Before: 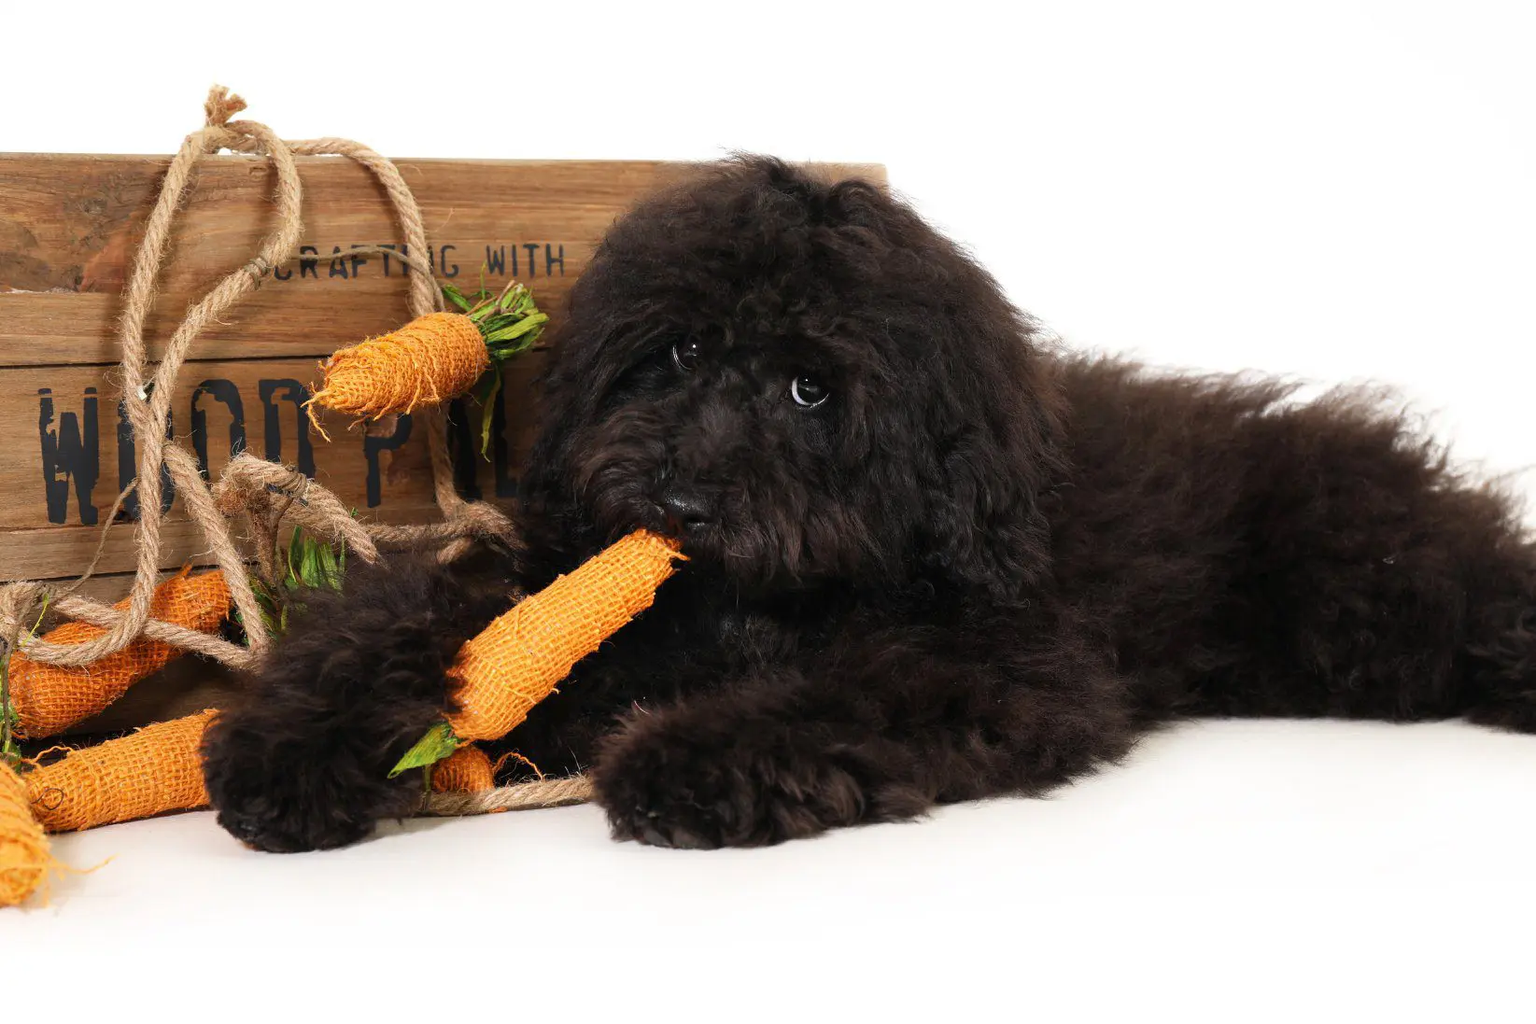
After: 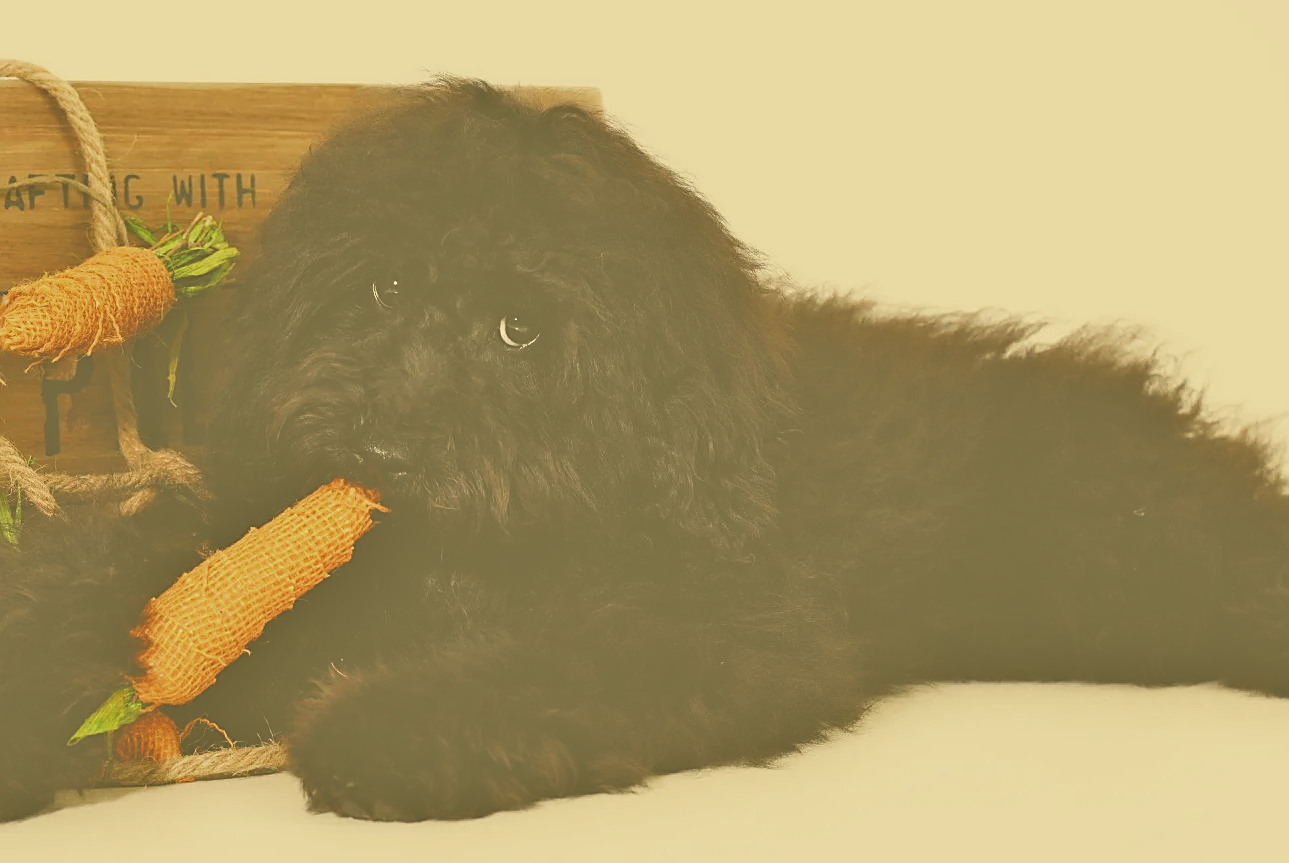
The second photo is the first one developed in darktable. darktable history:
levels: levels [0.031, 0.5, 0.969]
tone equalizer: -7 EV 0.151 EV, -6 EV 0.569 EV, -5 EV 1.12 EV, -4 EV 1.29 EV, -3 EV 1.17 EV, -2 EV 0.6 EV, -1 EV 0.167 EV
exposure: black level correction -0.087, compensate highlight preservation false
color correction: highlights a* 0.121, highlights b* 29.4, shadows a* -0.207, shadows b* 21.82
crop and rotate: left 21.223%, top 8.027%, right 0.396%, bottom 13.299%
filmic rgb: black relative exposure -7.65 EV, white relative exposure 4.56 EV, hardness 3.61, add noise in highlights 0.001, preserve chrominance max RGB, color science v3 (2019), use custom middle-gray values true, contrast in highlights soft
sharpen: on, module defaults
